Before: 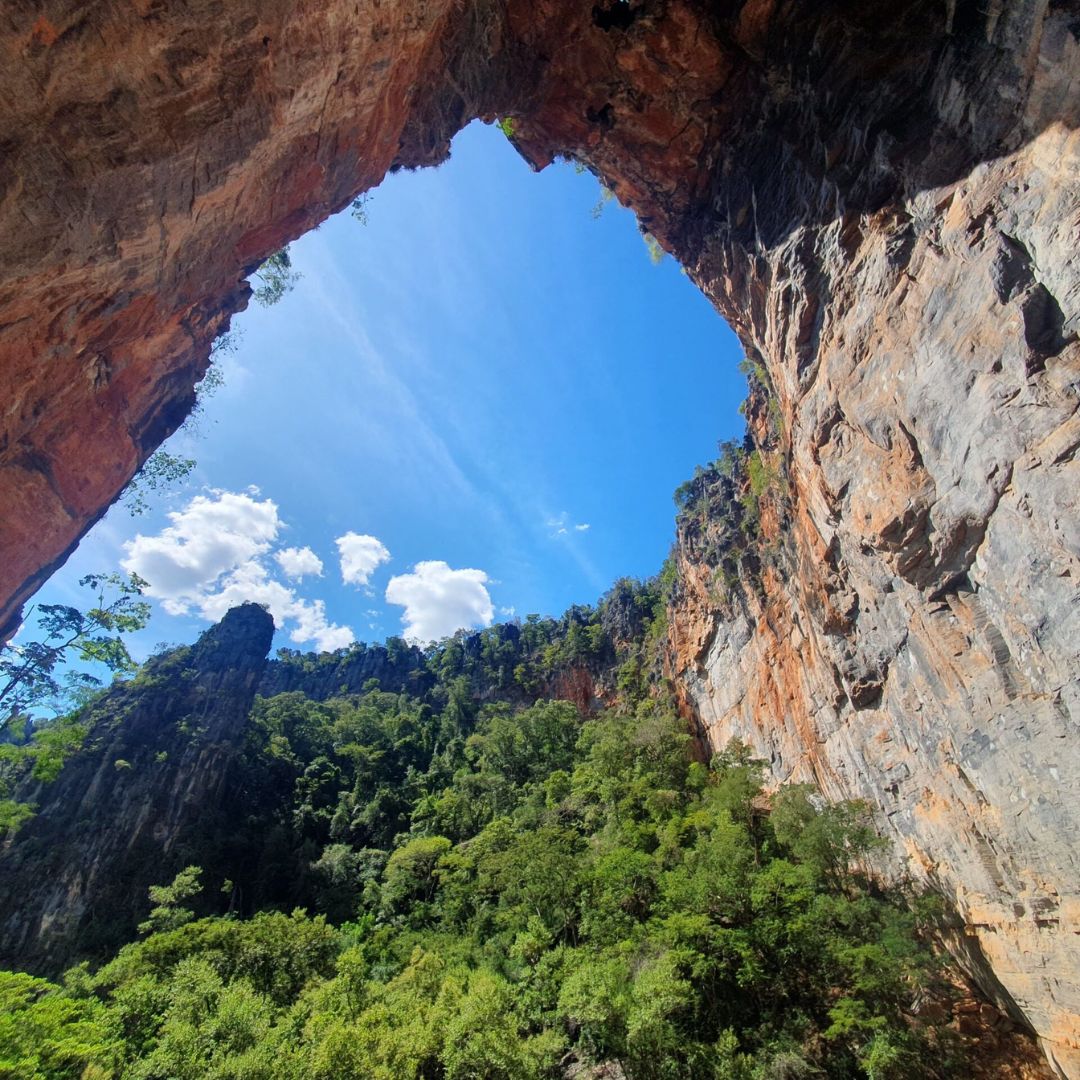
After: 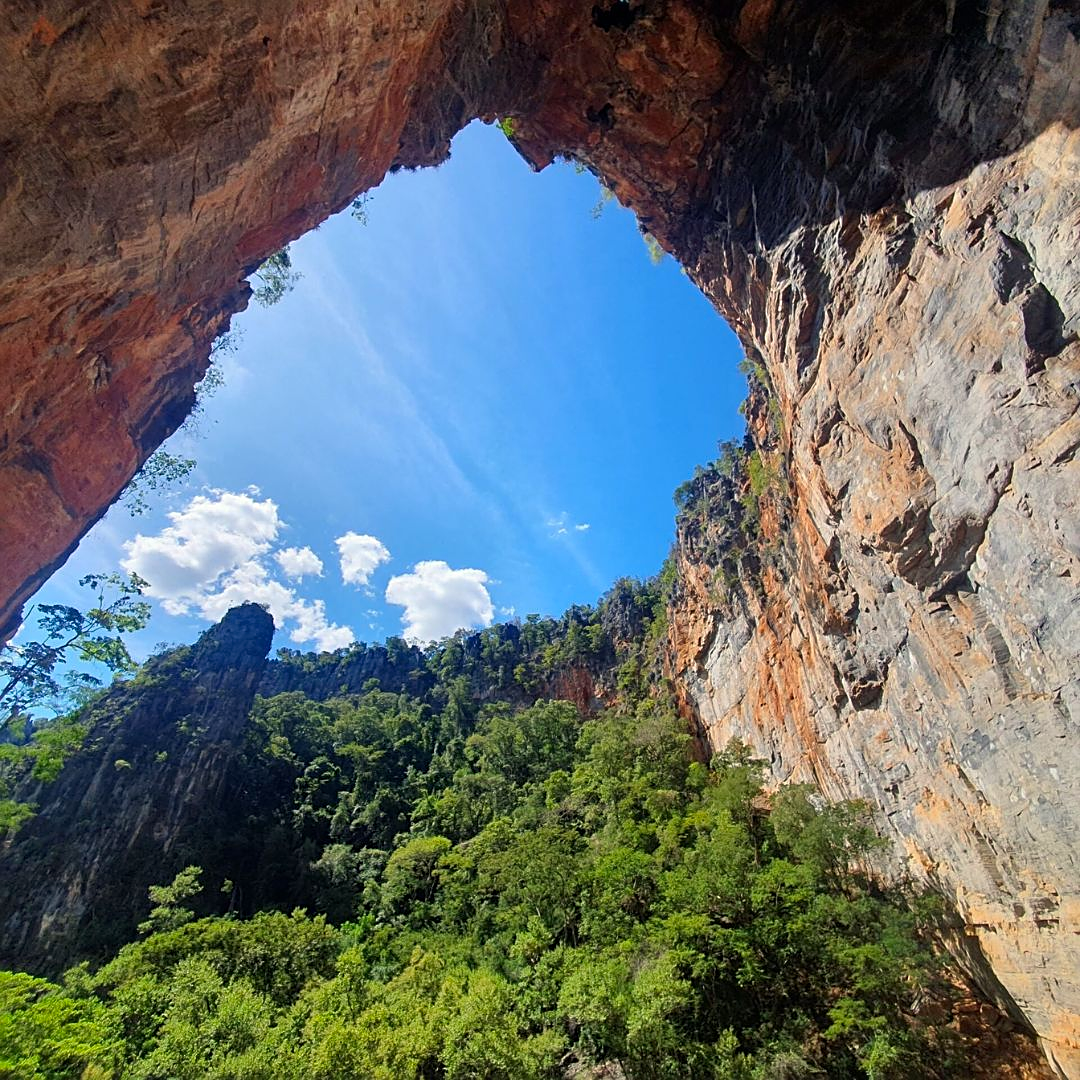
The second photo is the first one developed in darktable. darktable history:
sharpen: on, module defaults
color correction: highlights a* 0.729, highlights b* 2.88, saturation 1.09
